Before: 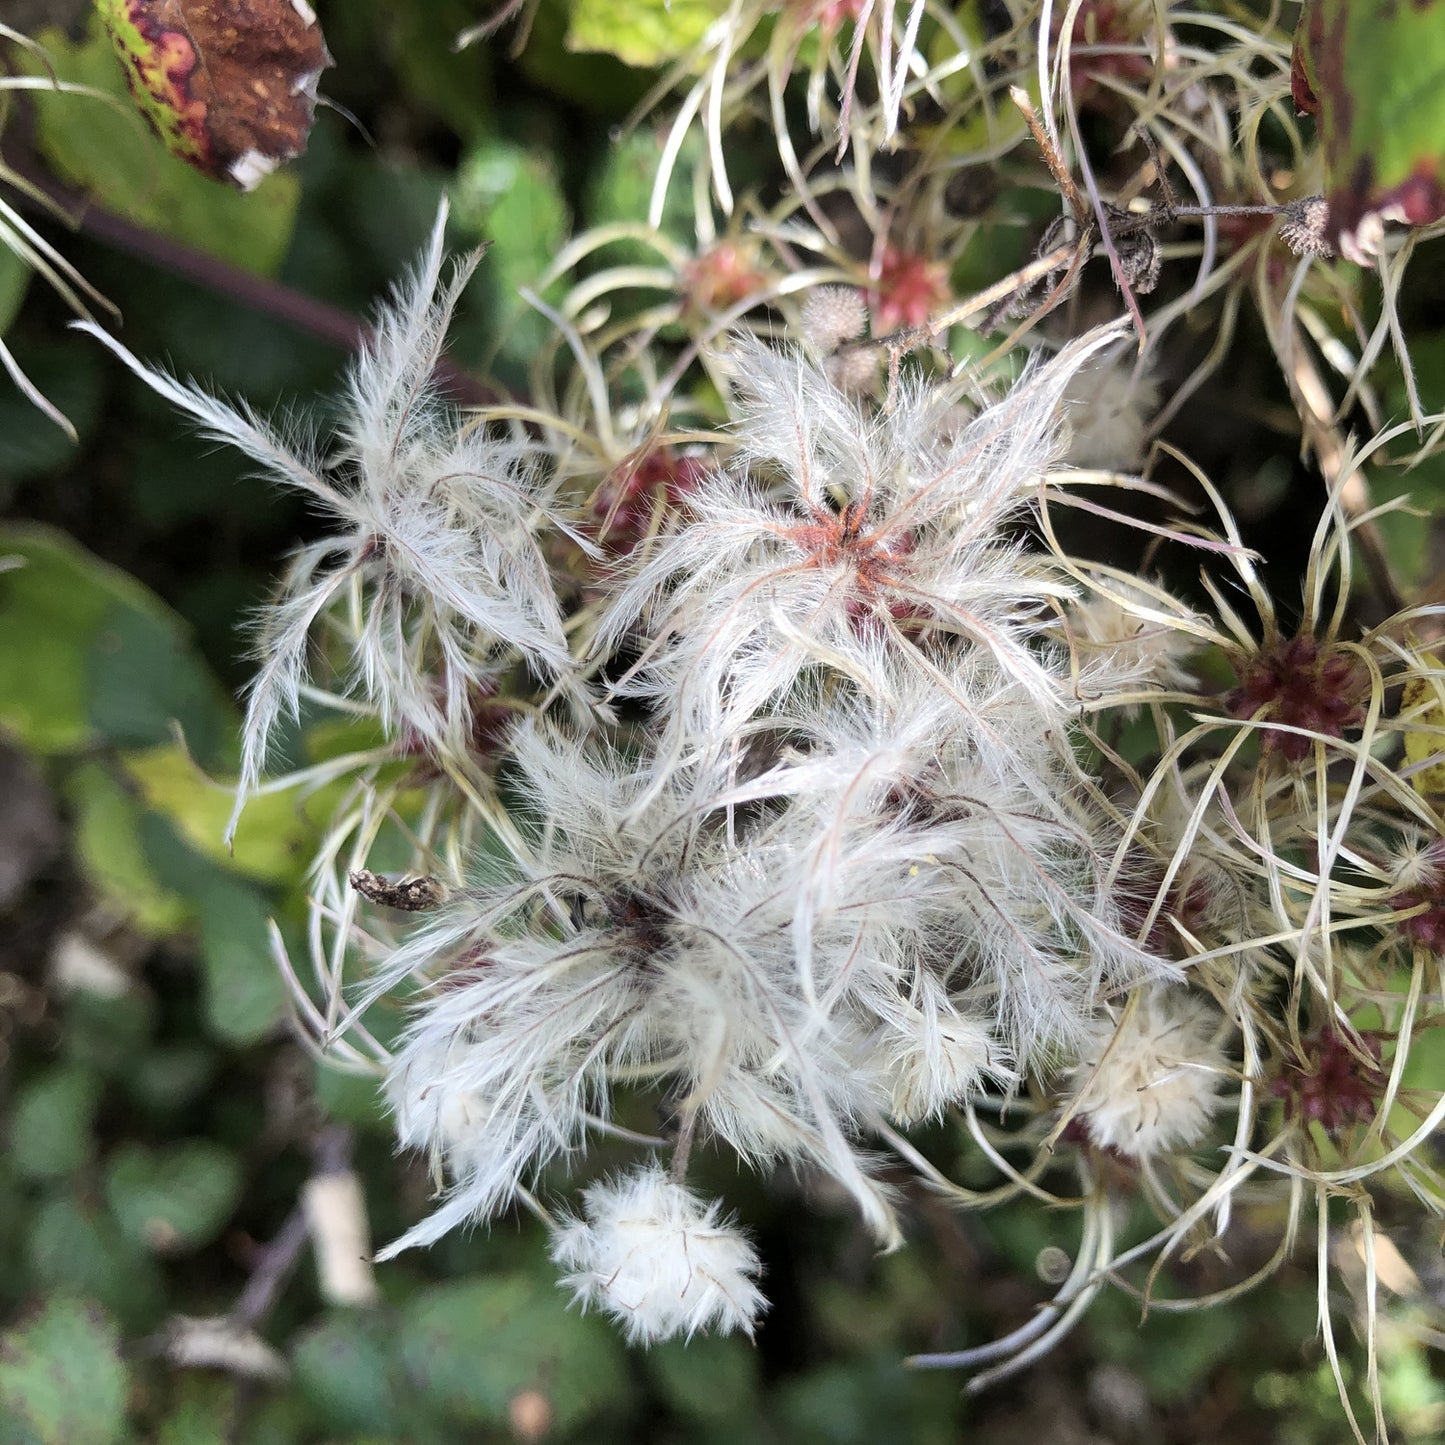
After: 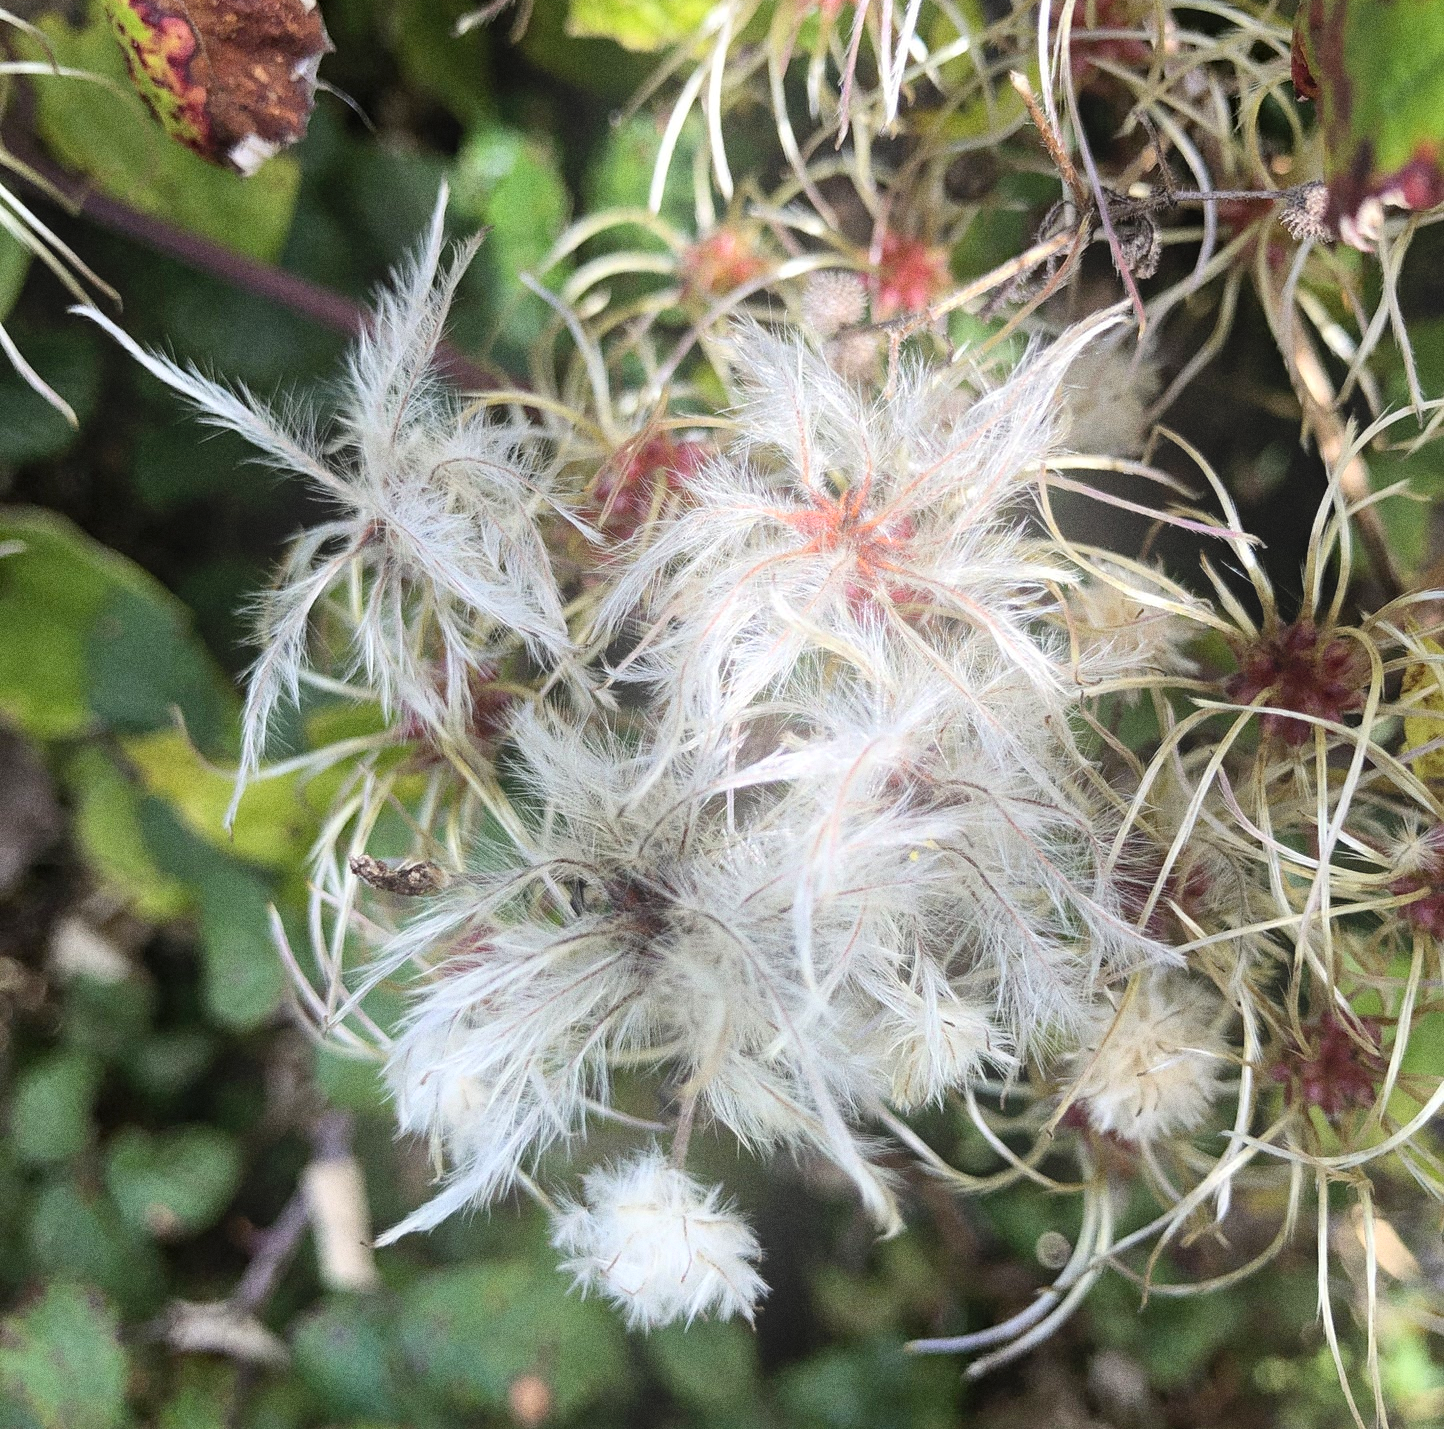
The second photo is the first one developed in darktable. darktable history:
crop: top 1.049%, right 0.001%
bloom: on, module defaults
grain: coarseness 0.09 ISO, strength 40%
haze removal: compatibility mode true, adaptive false
shadows and highlights: soften with gaussian
